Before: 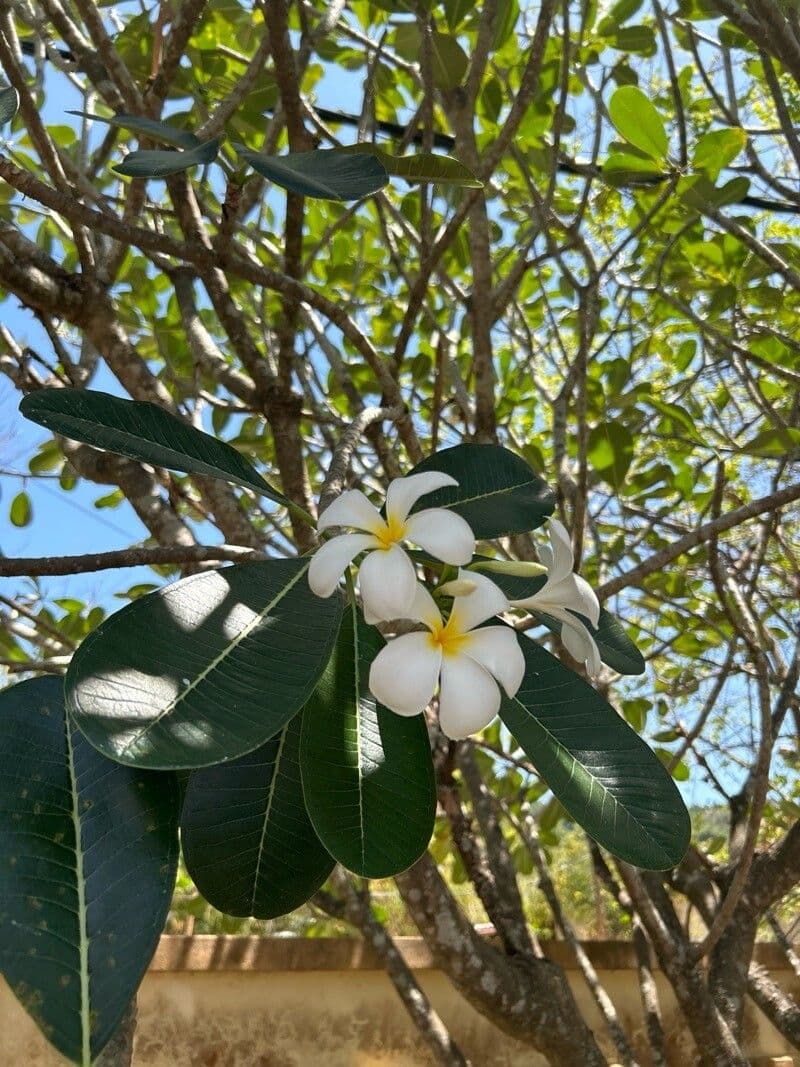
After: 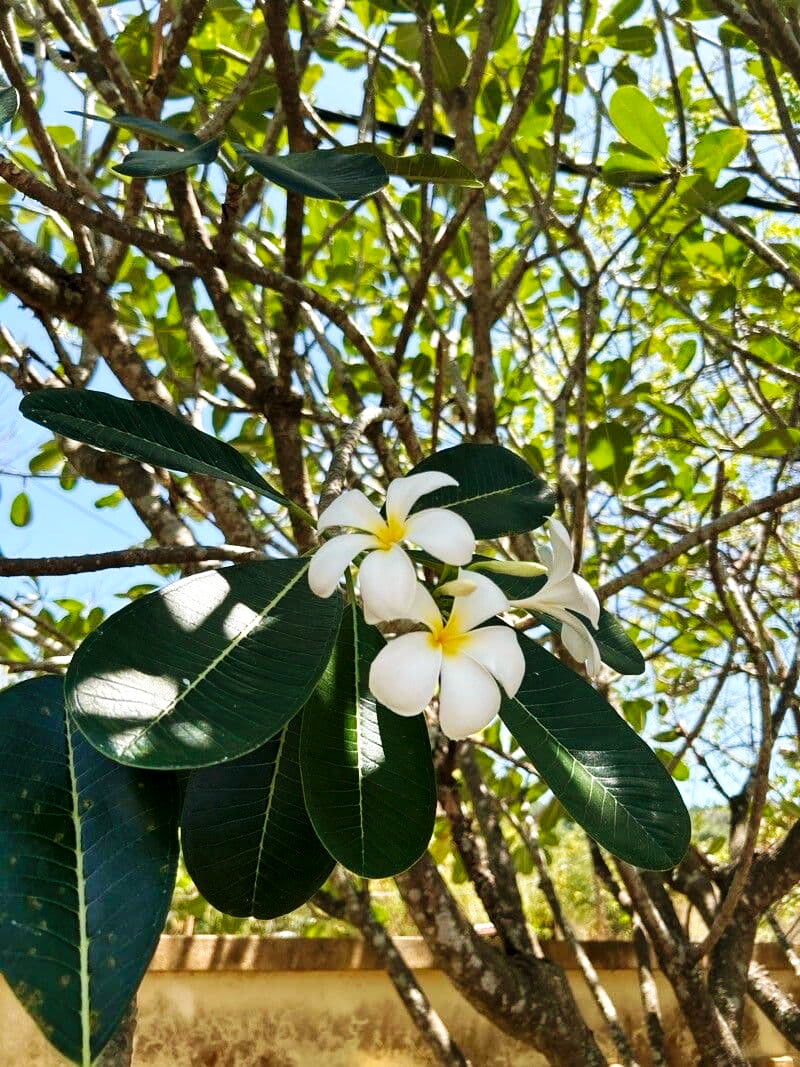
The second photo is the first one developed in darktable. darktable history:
base curve: curves: ch0 [(0, 0) (0.032, 0.025) (0.121, 0.166) (0.206, 0.329) (0.605, 0.79) (1, 1)], preserve colors none
local contrast: highlights 105%, shadows 102%, detail 119%, midtone range 0.2
velvia: on, module defaults
